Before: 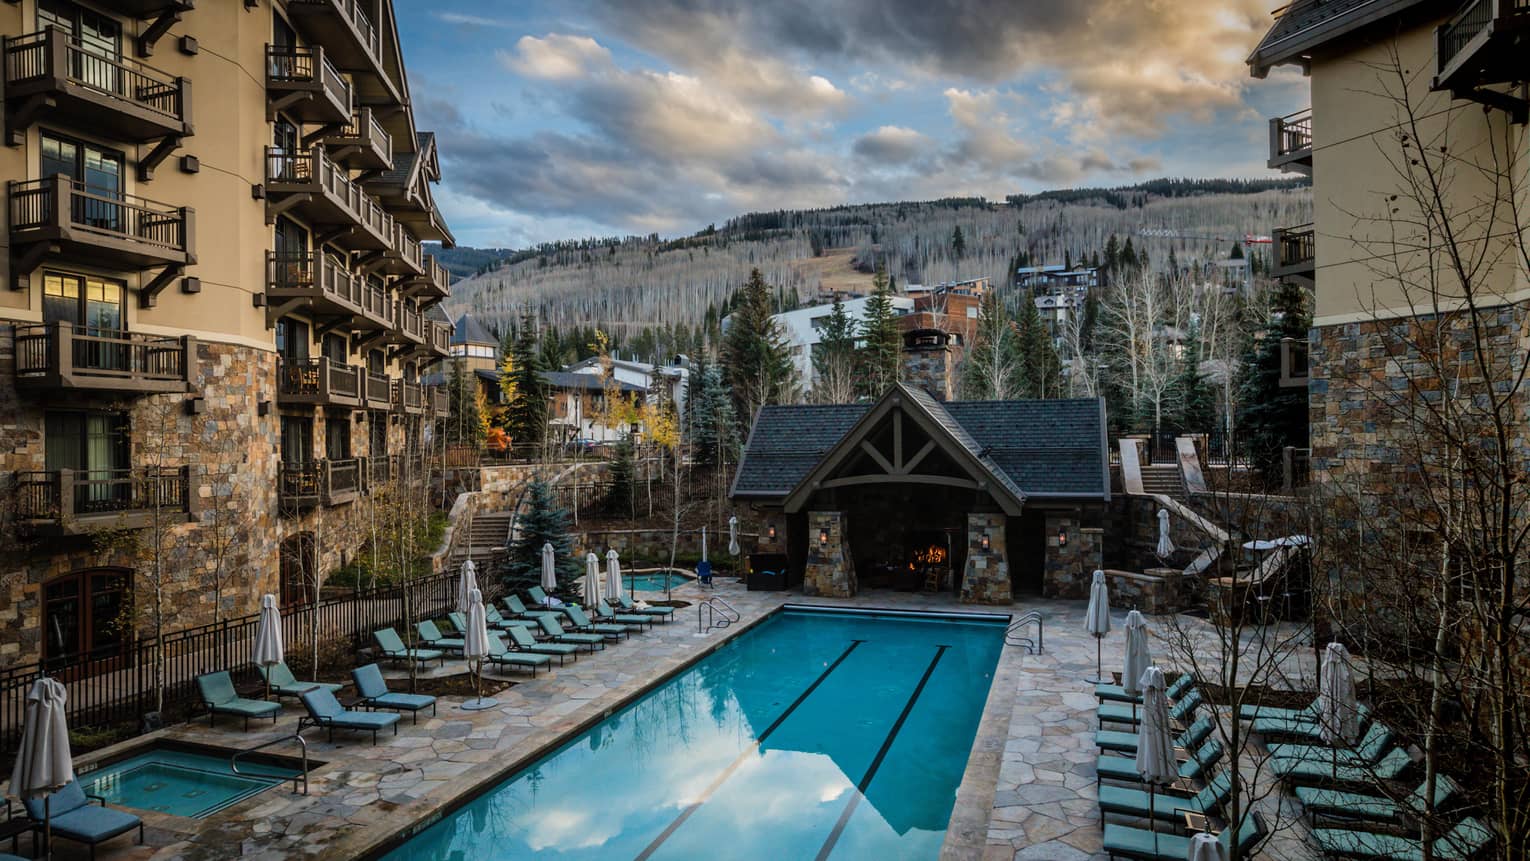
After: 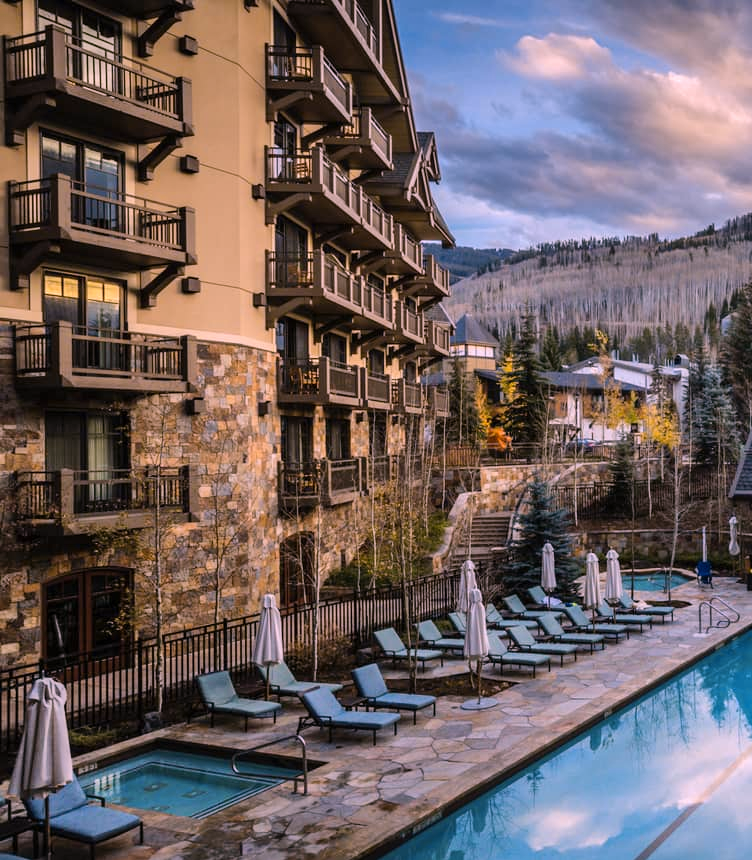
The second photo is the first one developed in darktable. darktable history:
crop and rotate: left 0%, top 0%, right 50.845%
color contrast: green-magenta contrast 0.8, blue-yellow contrast 1.1, unbound 0
white balance: red 1.188, blue 1.11
shadows and highlights: shadows 52.42, soften with gaussian
